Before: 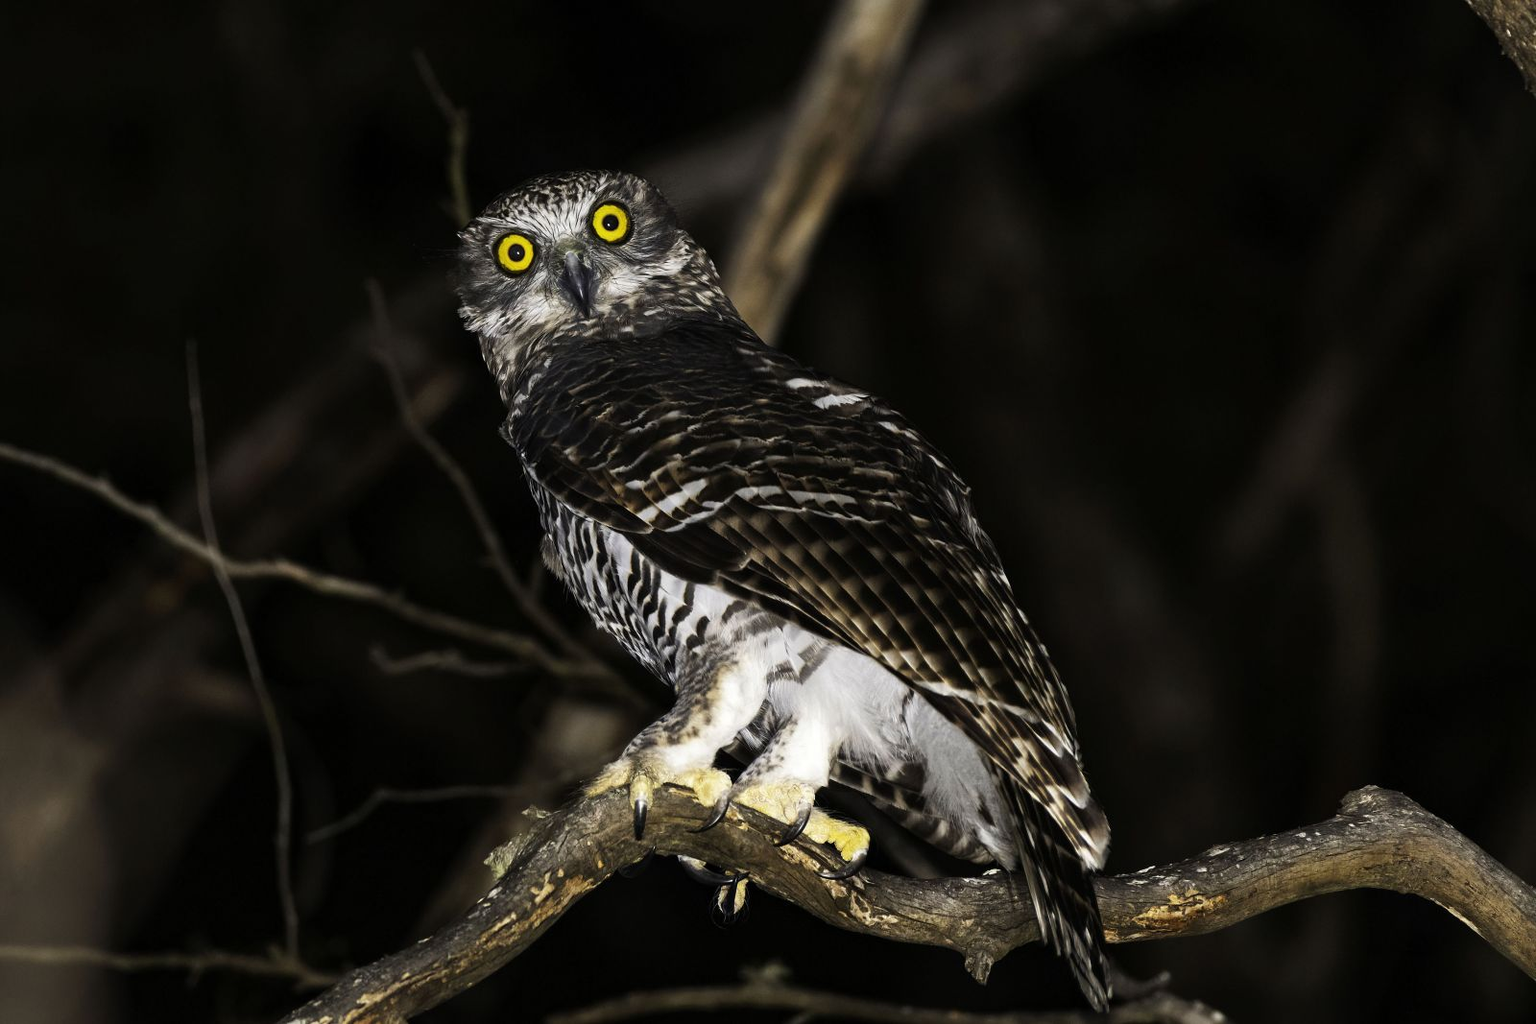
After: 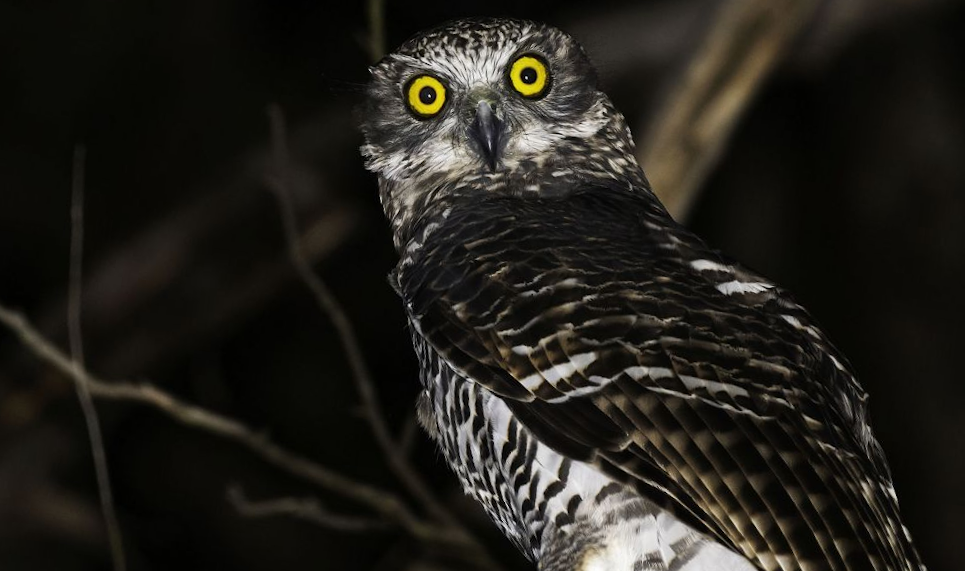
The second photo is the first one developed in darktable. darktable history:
crop and rotate: angle -6.78°, left 2.068%, top 6.747%, right 27.324%, bottom 30.595%
